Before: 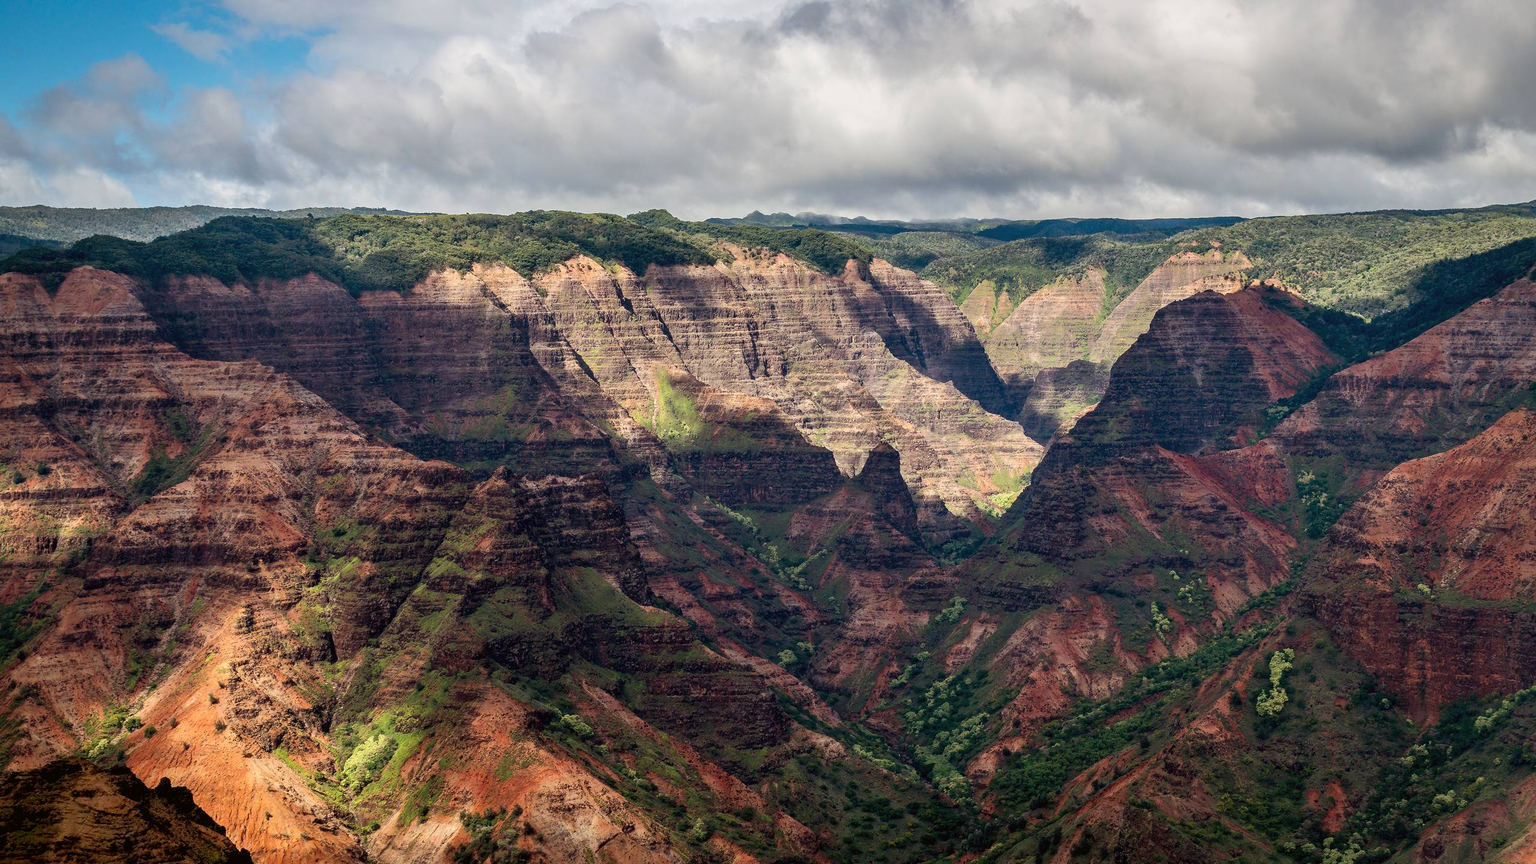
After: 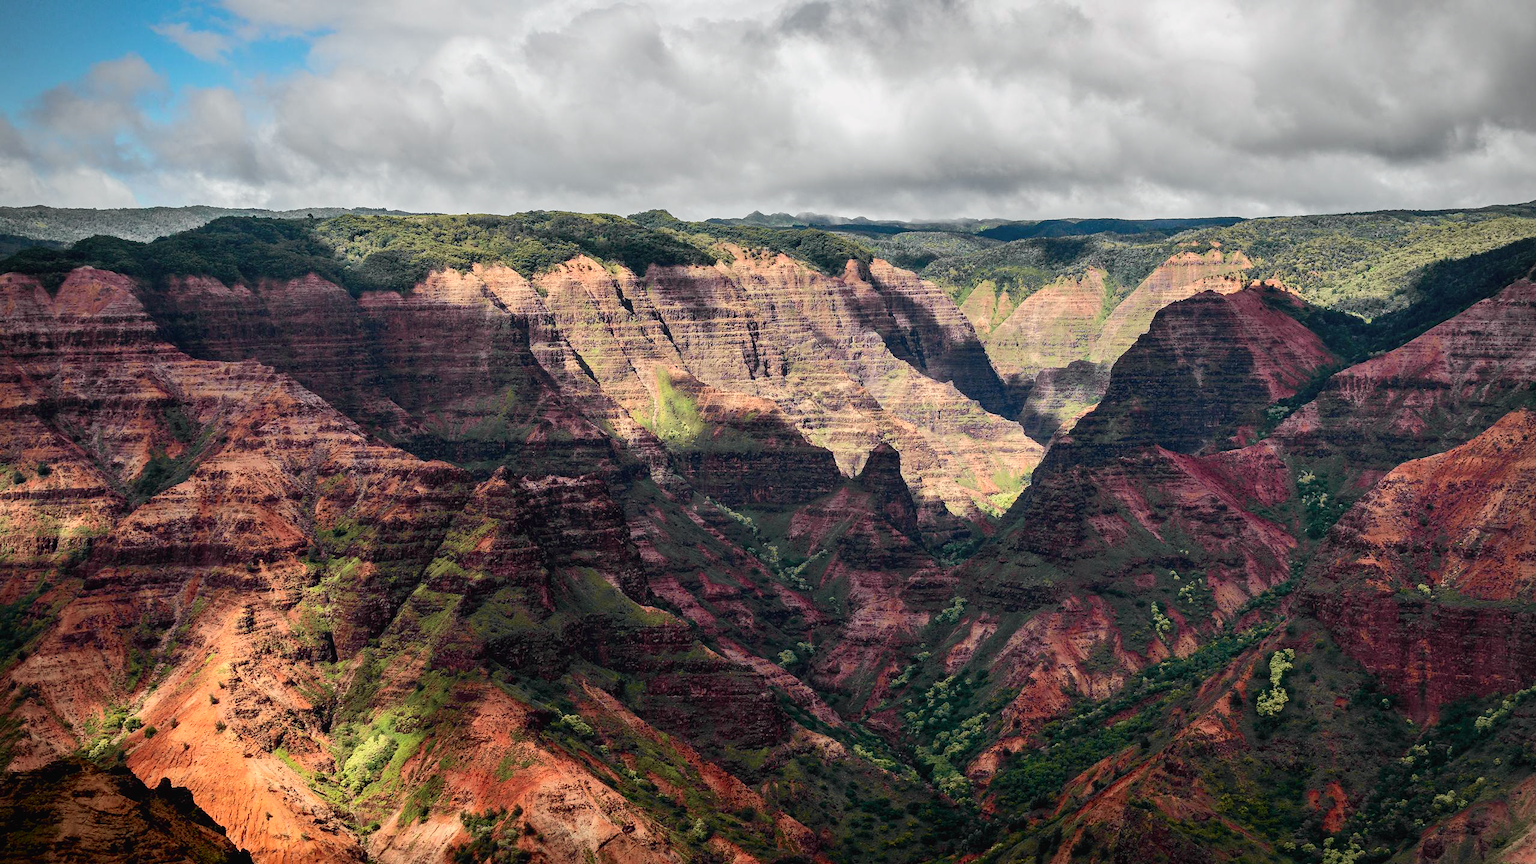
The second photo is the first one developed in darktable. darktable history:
vignetting: fall-off start 91.43%
tone equalizer: edges refinement/feathering 500, mask exposure compensation -1.57 EV, preserve details no
tone curve: curves: ch0 [(0, 0.015) (0.037, 0.032) (0.131, 0.113) (0.275, 0.26) (0.497, 0.531) (0.617, 0.663) (0.704, 0.748) (0.813, 0.842) (0.911, 0.931) (0.997, 1)]; ch1 [(0, 0) (0.301, 0.3) (0.444, 0.438) (0.493, 0.494) (0.501, 0.499) (0.534, 0.543) (0.582, 0.605) (0.658, 0.687) (0.746, 0.79) (1, 1)]; ch2 [(0, 0) (0.246, 0.234) (0.36, 0.356) (0.415, 0.426) (0.476, 0.492) (0.502, 0.499) (0.525, 0.513) (0.533, 0.534) (0.586, 0.598) (0.634, 0.643) (0.706, 0.717) (0.853, 0.83) (1, 0.951)], color space Lab, independent channels, preserve colors none
